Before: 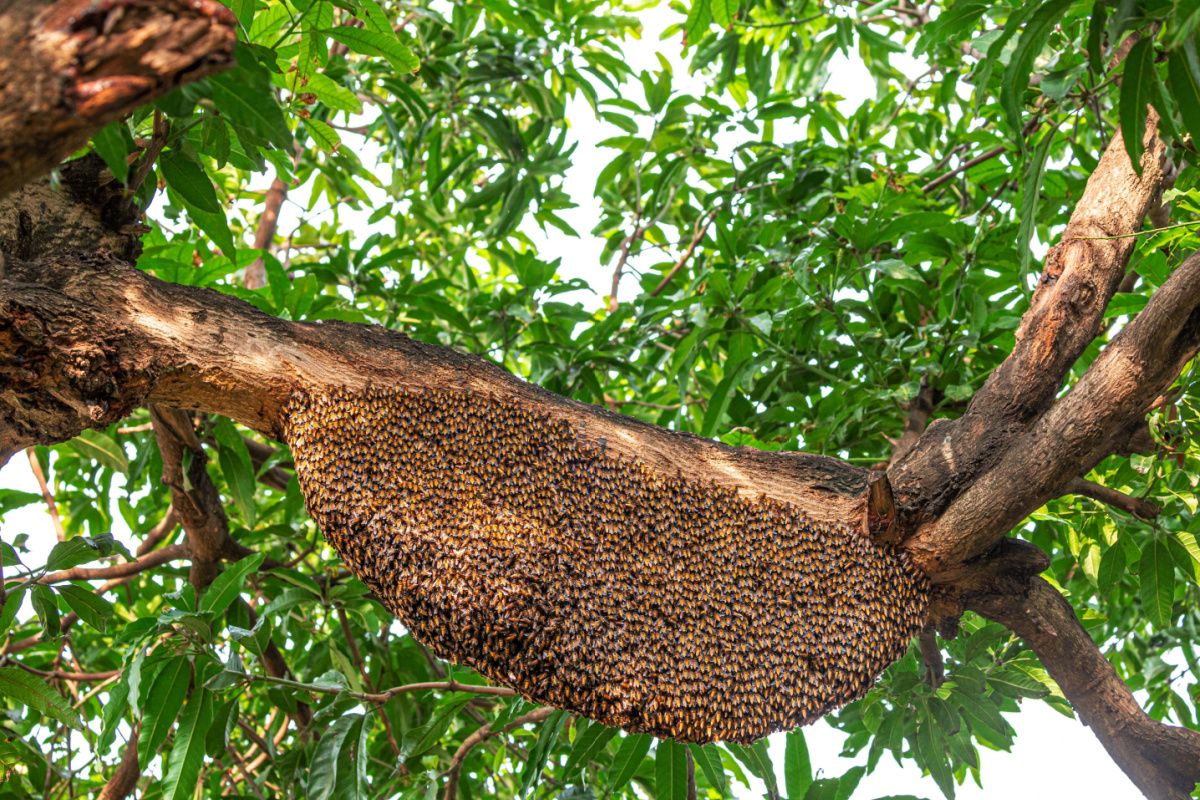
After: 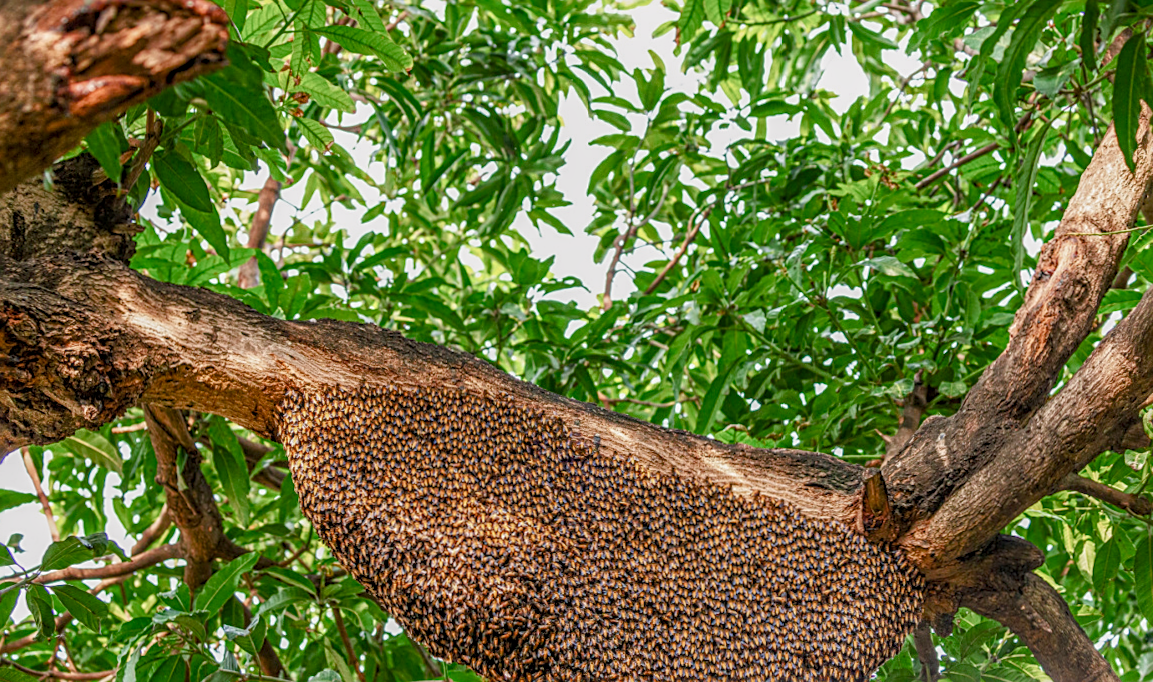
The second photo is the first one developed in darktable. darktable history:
color balance rgb: shadows lift › chroma 1%, shadows lift › hue 113°, highlights gain › chroma 0.2%, highlights gain › hue 333°, perceptual saturation grading › global saturation 20%, perceptual saturation grading › highlights -50%, perceptual saturation grading › shadows 25%, contrast -10%
crop and rotate: angle 0.2°, left 0.275%, right 3.127%, bottom 14.18%
shadows and highlights: shadows 43.71, white point adjustment -1.46, soften with gaussian
local contrast: highlights 0%, shadows 0%, detail 133%
sharpen: on, module defaults
